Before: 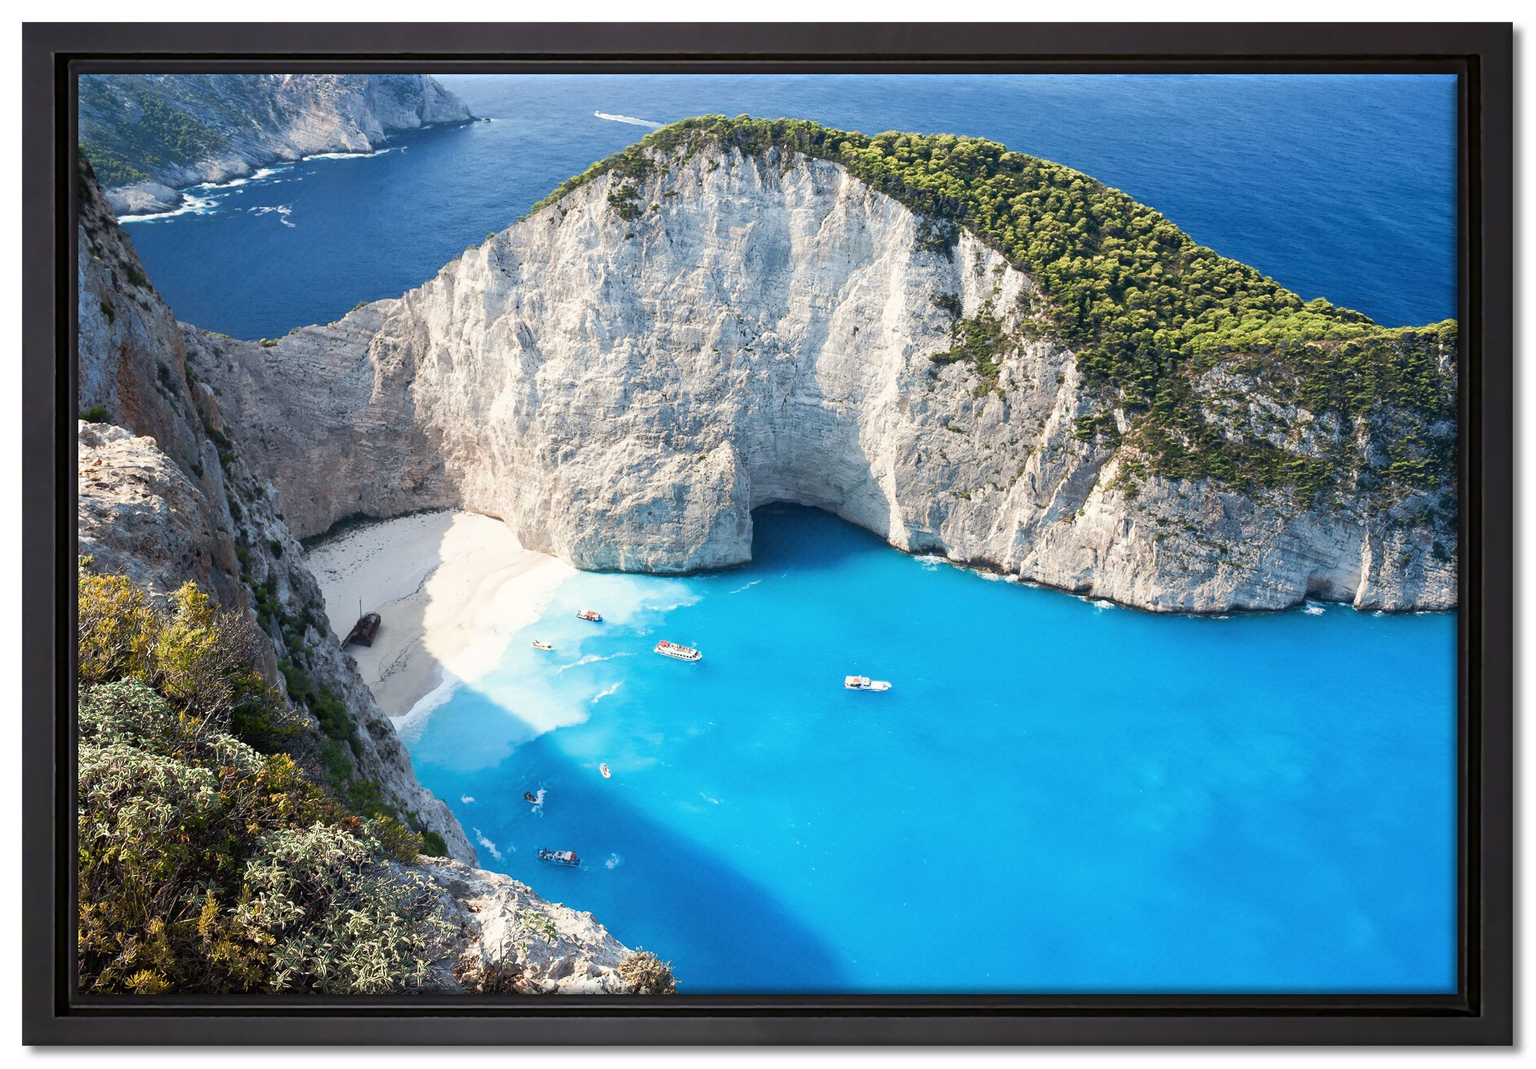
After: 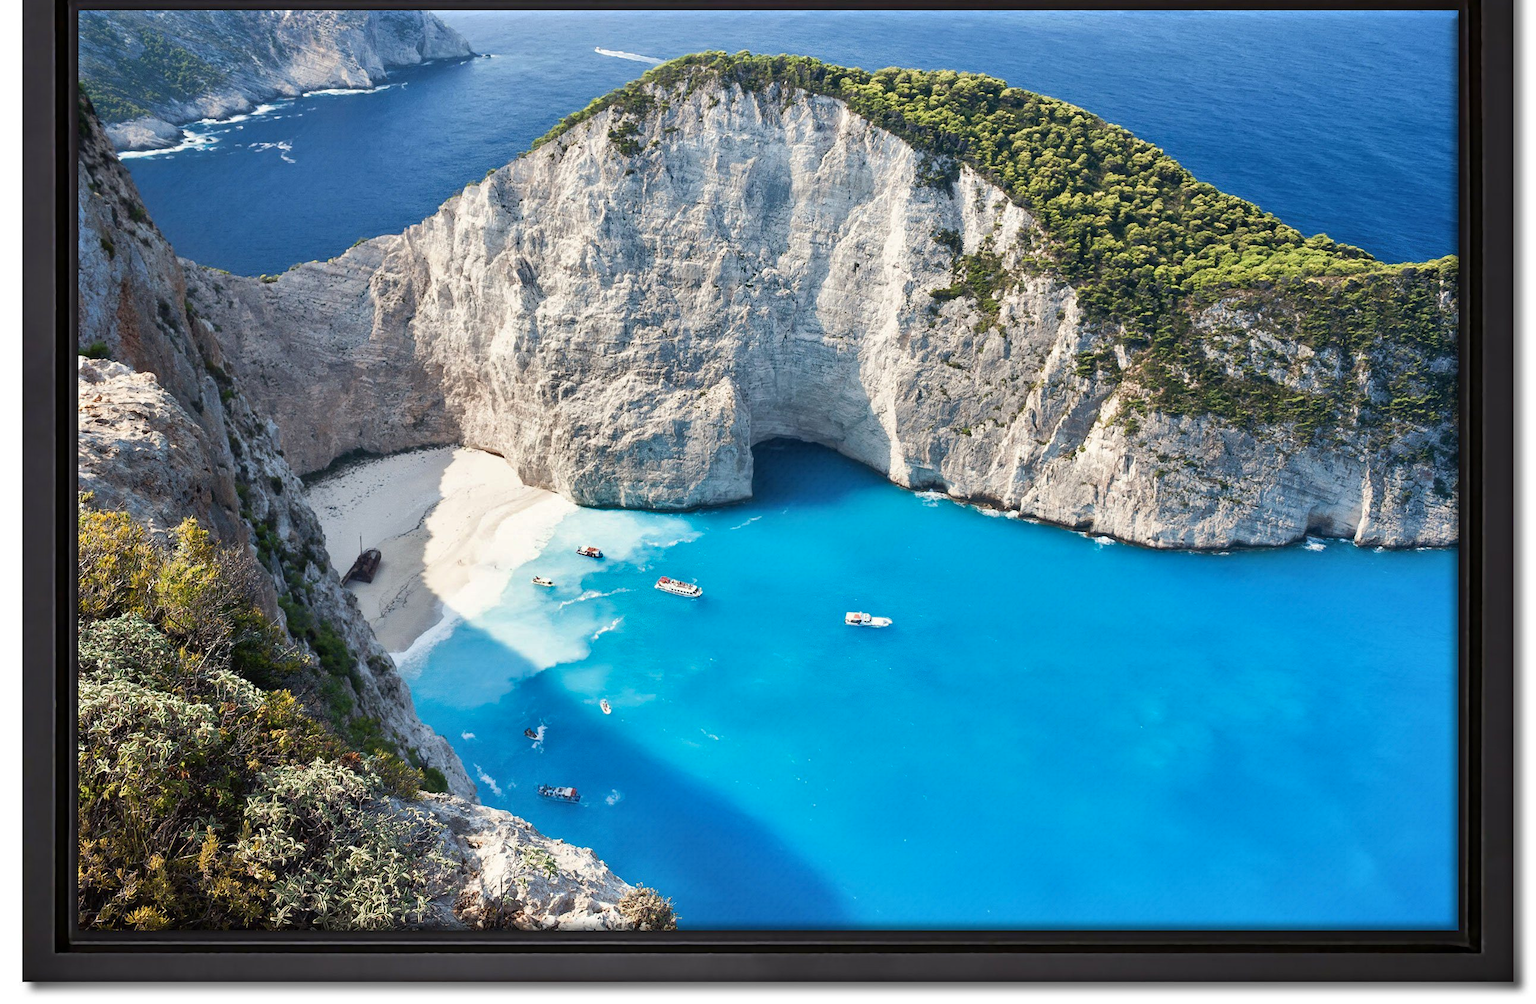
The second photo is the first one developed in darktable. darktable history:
crop and rotate: top 6.045%
shadows and highlights: shadows 30.59, highlights -62.48, soften with gaussian
exposure: compensate exposure bias true, compensate highlight preservation false
